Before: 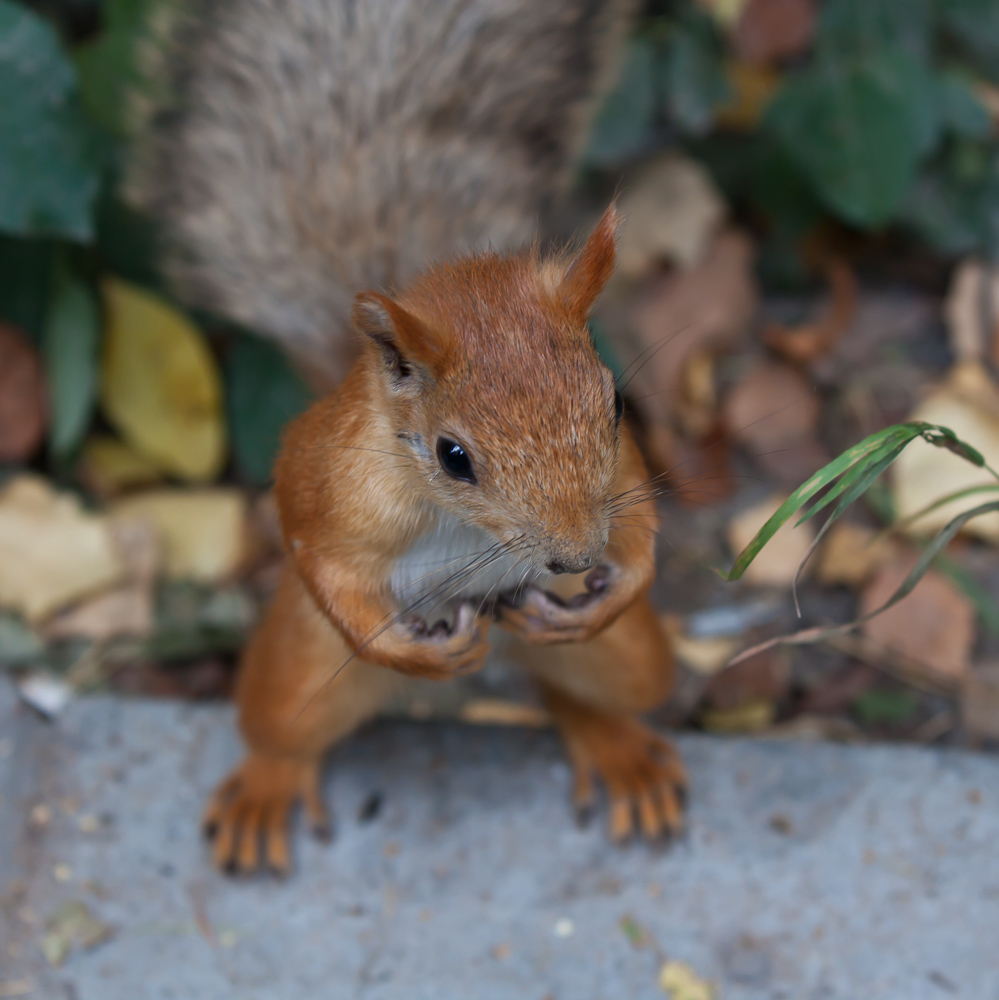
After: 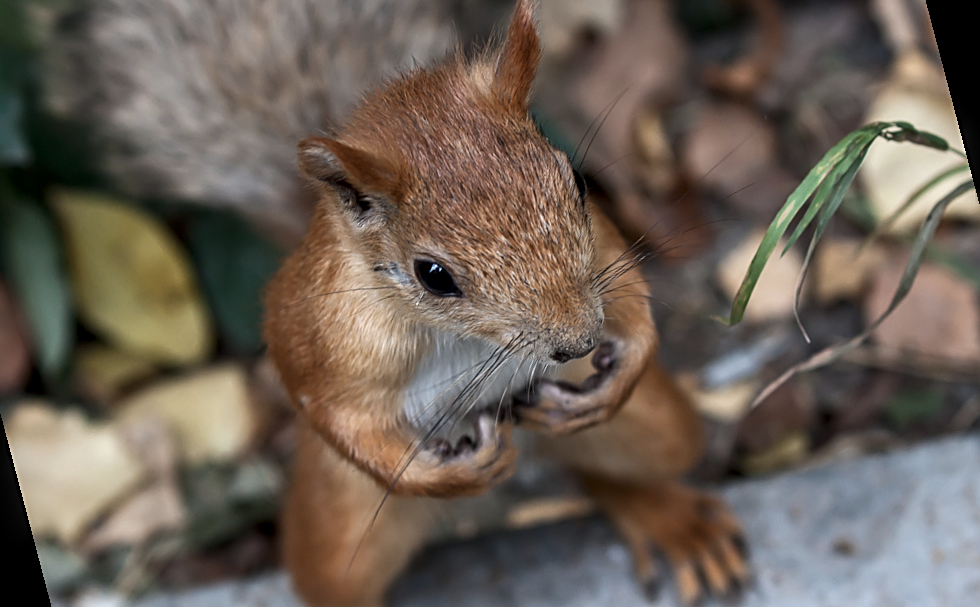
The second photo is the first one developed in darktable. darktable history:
rotate and perspective: rotation -14.8°, crop left 0.1, crop right 0.903, crop top 0.25, crop bottom 0.748
sharpen: on, module defaults
color correction: saturation 0.8
local contrast: detail 130%
tone equalizer: -8 EV -0.417 EV, -7 EV -0.389 EV, -6 EV -0.333 EV, -5 EV -0.222 EV, -3 EV 0.222 EV, -2 EV 0.333 EV, -1 EV 0.389 EV, +0 EV 0.417 EV, edges refinement/feathering 500, mask exposure compensation -1.57 EV, preserve details no
